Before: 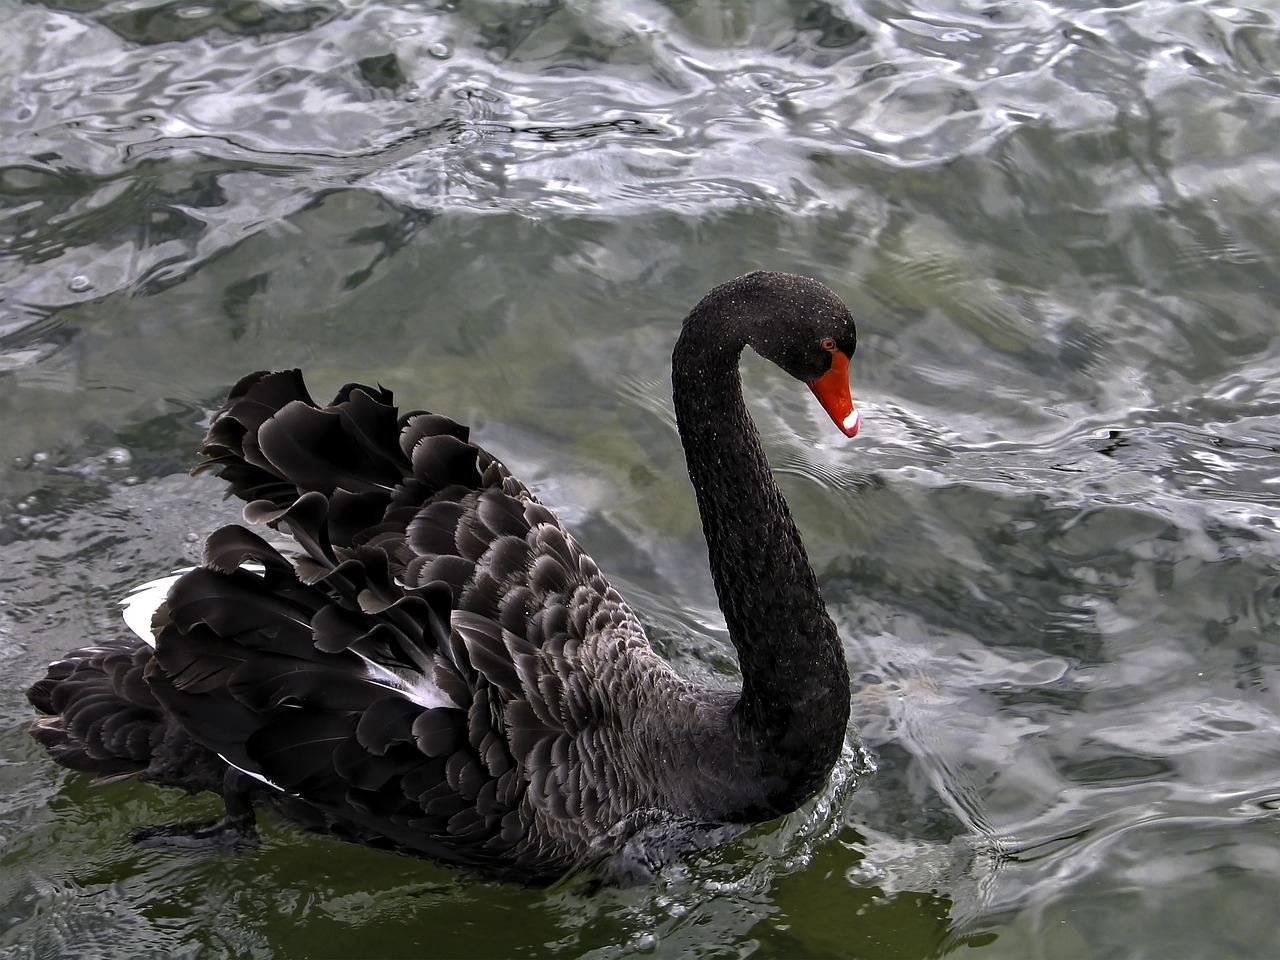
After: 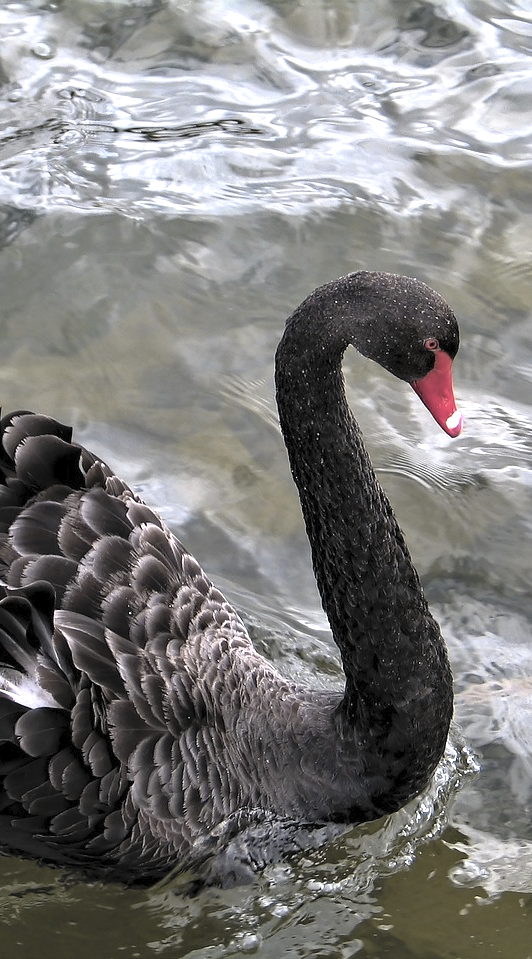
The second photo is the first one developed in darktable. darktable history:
crop: left 31.062%, right 27.361%
contrast brightness saturation: brightness 0.282
color zones: mix -120.05%
color balance rgb: perceptual saturation grading › global saturation -11.225%, hue shift -13.55°, perceptual brilliance grading › global brilliance 15.536%, perceptual brilliance grading › shadows -34.21%
